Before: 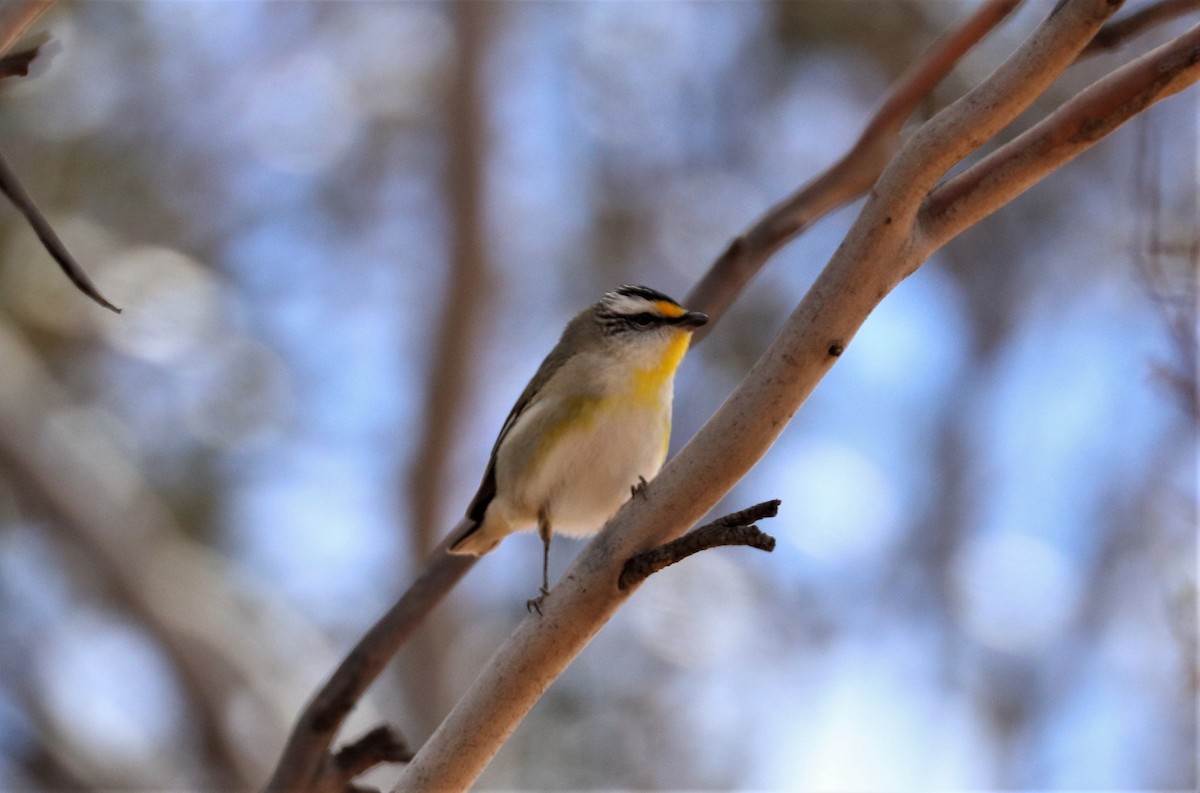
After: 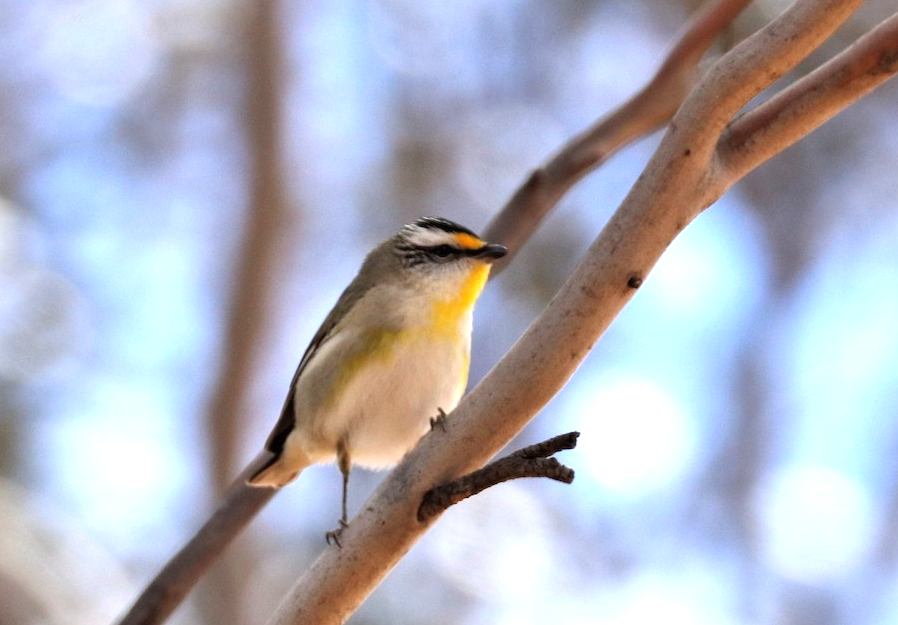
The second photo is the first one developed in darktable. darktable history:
crop: left 16.768%, top 8.653%, right 8.362%, bottom 12.485%
tone equalizer: on, module defaults
exposure: black level correction 0, exposure 0.877 EV, compensate exposure bias true, compensate highlight preservation false
